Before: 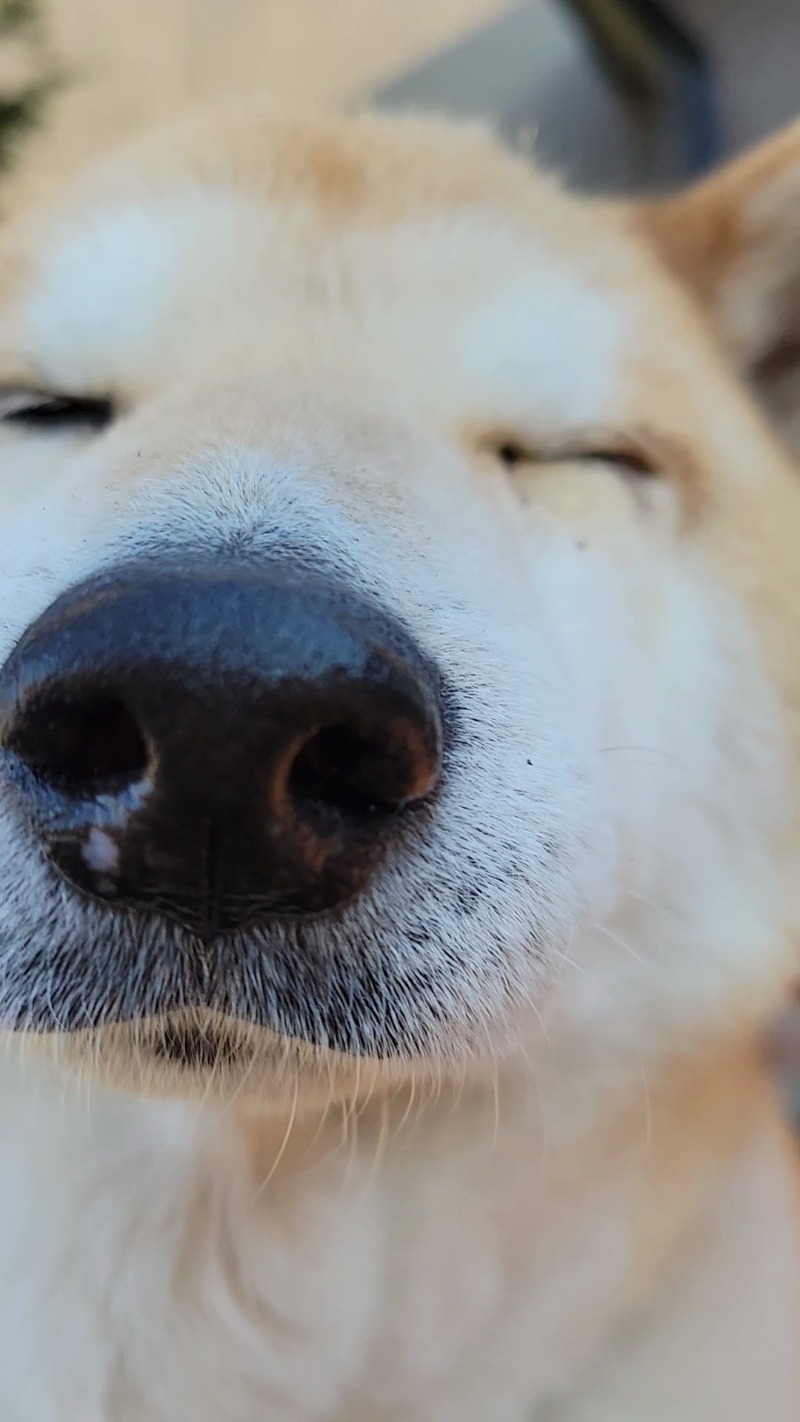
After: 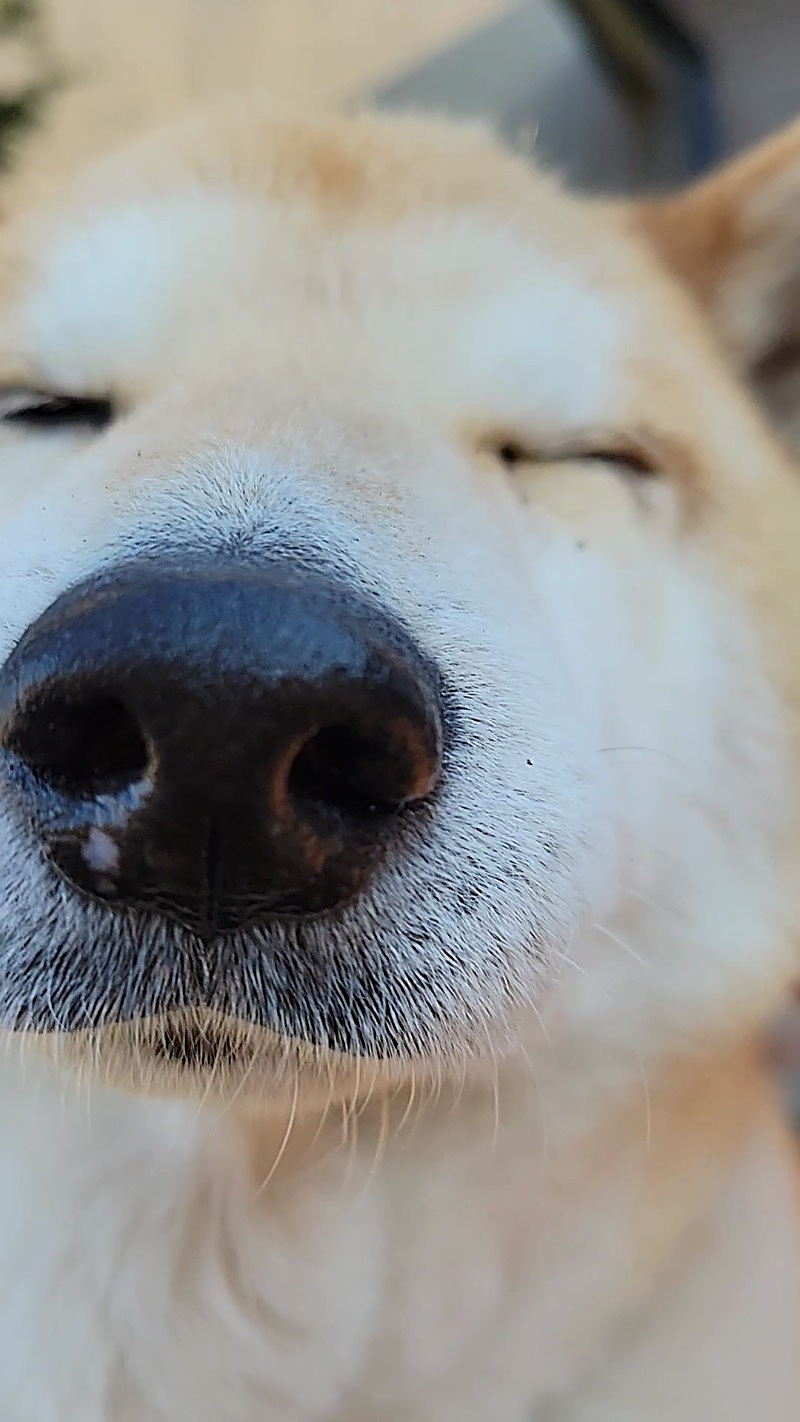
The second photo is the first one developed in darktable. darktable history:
sharpen: amount 0.995
